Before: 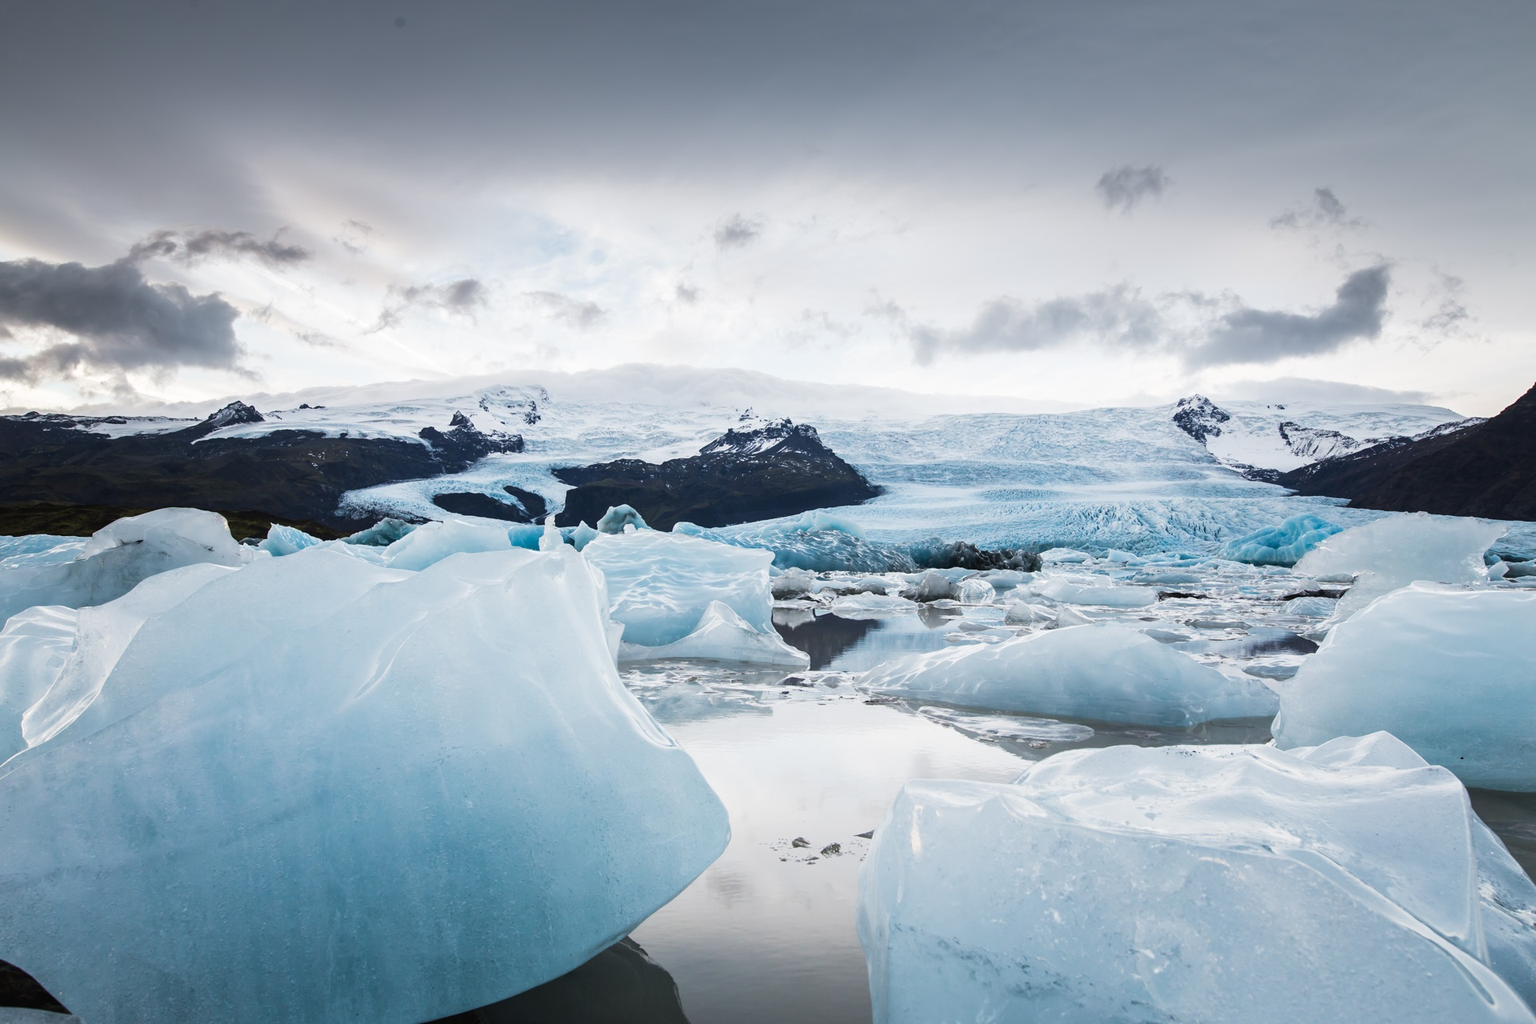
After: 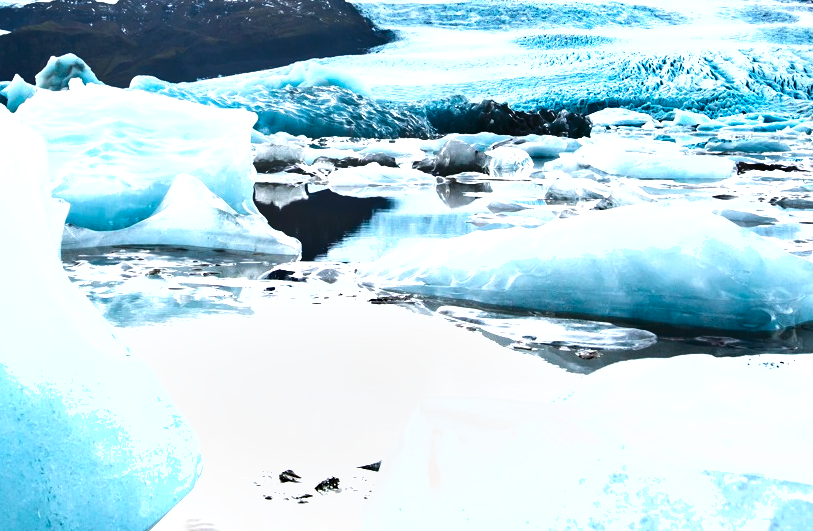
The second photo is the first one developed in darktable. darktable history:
crop: left 37.078%, top 45.112%, right 20.576%, bottom 13.394%
shadows and highlights: shadows 58.34, soften with gaussian
exposure: exposure 1 EV, compensate highlight preservation false
